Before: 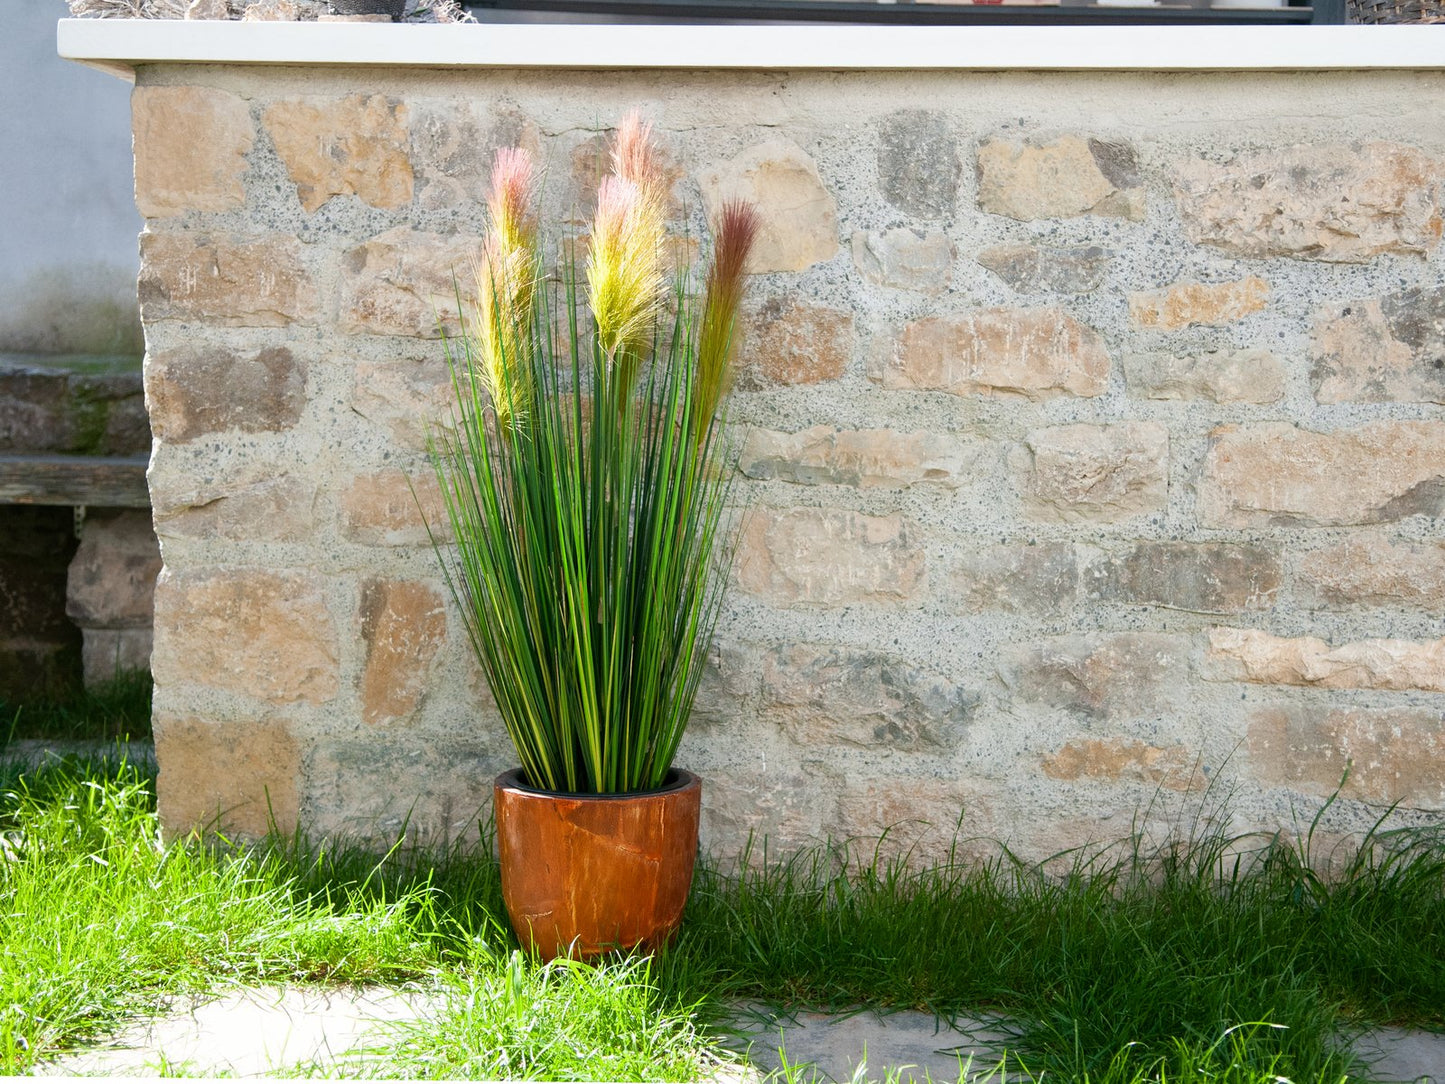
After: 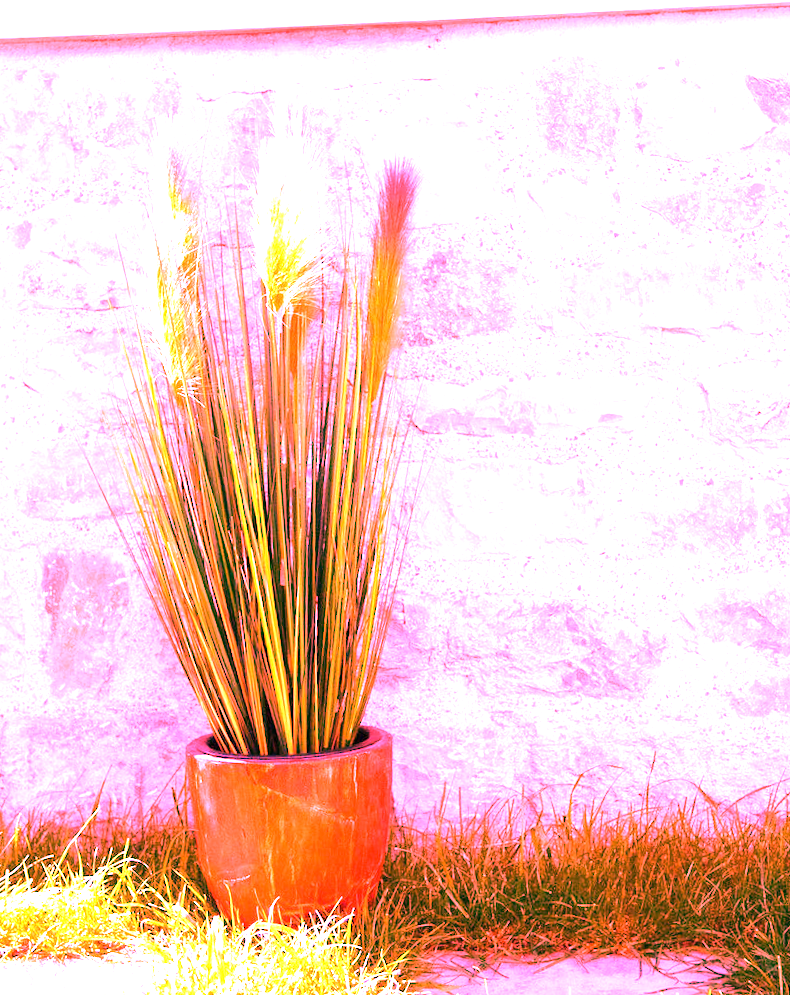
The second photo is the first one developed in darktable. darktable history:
crop: left 21.496%, right 22.254%
white balance: red 4.26, blue 1.802
exposure: black level correction 0, exposure 1.2 EV, compensate exposure bias true, compensate highlight preservation false
rotate and perspective: rotation -3°, crop left 0.031, crop right 0.968, crop top 0.07, crop bottom 0.93
